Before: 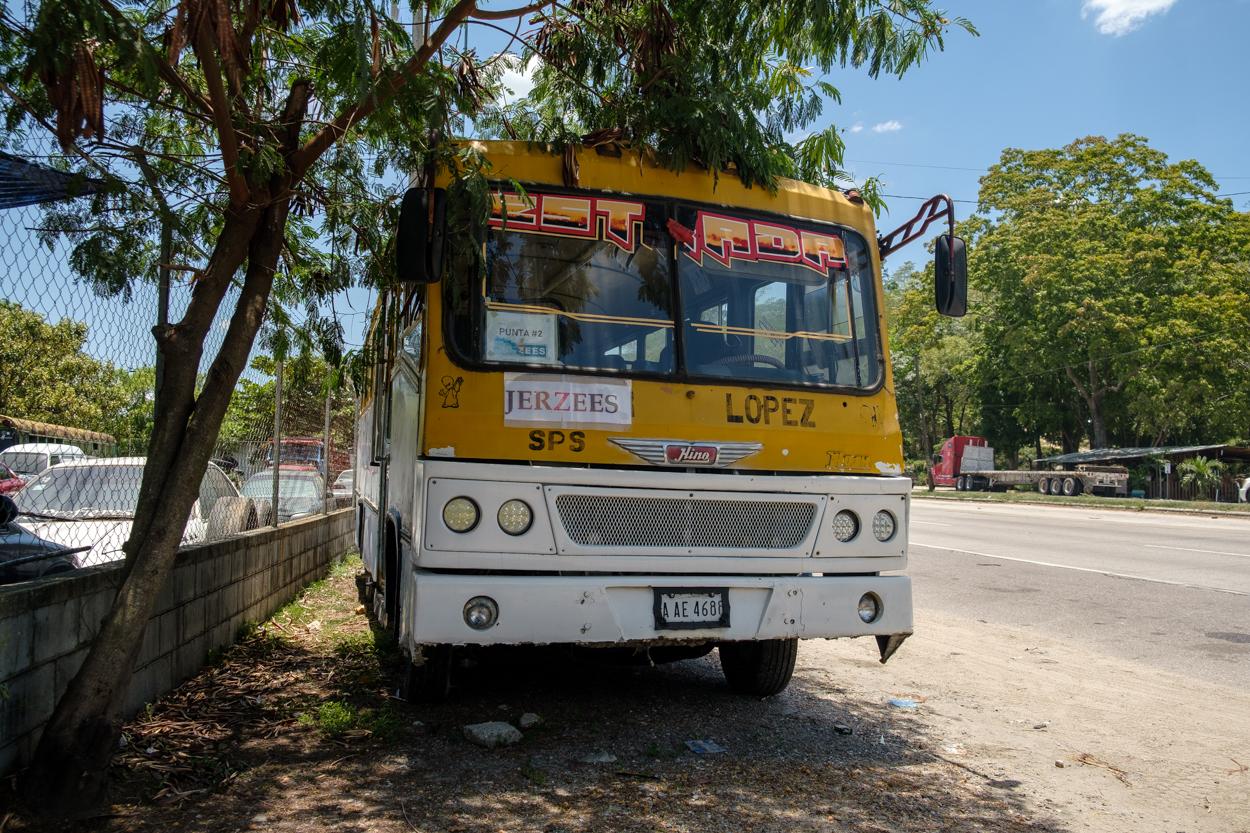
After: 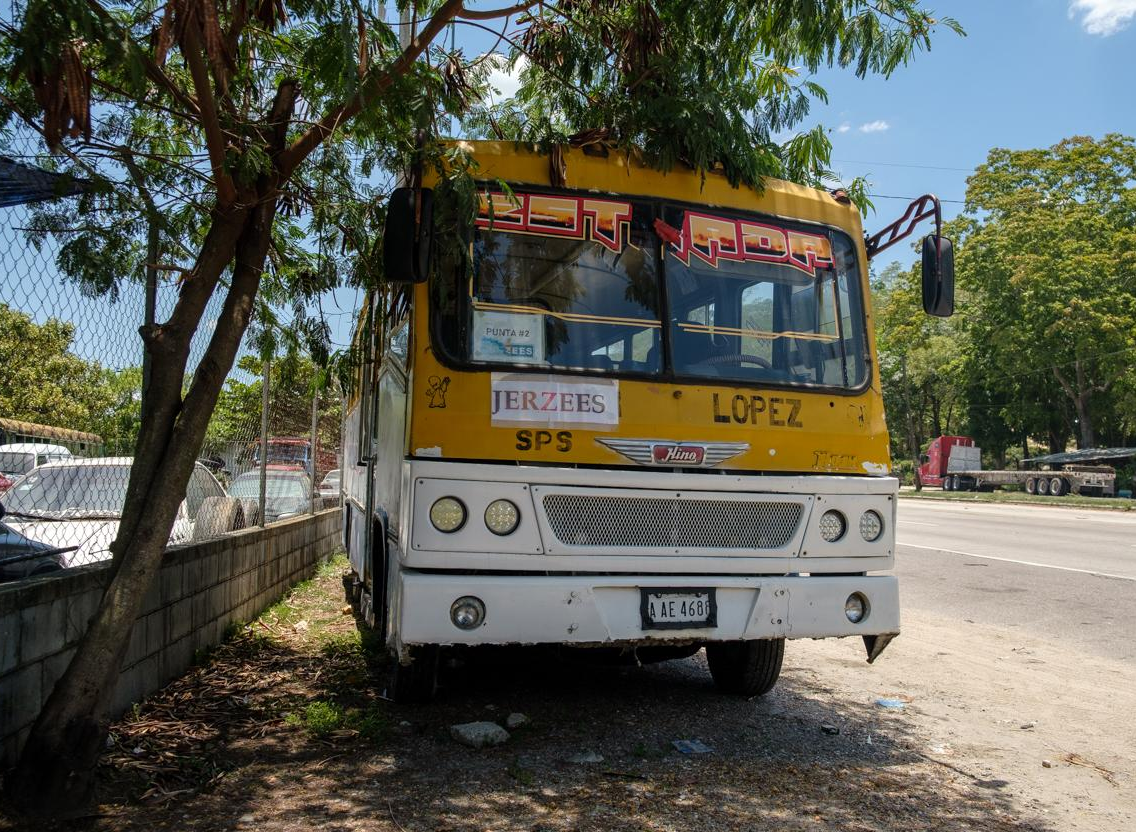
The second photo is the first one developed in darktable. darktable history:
crop and rotate: left 1.128%, right 7.931%
